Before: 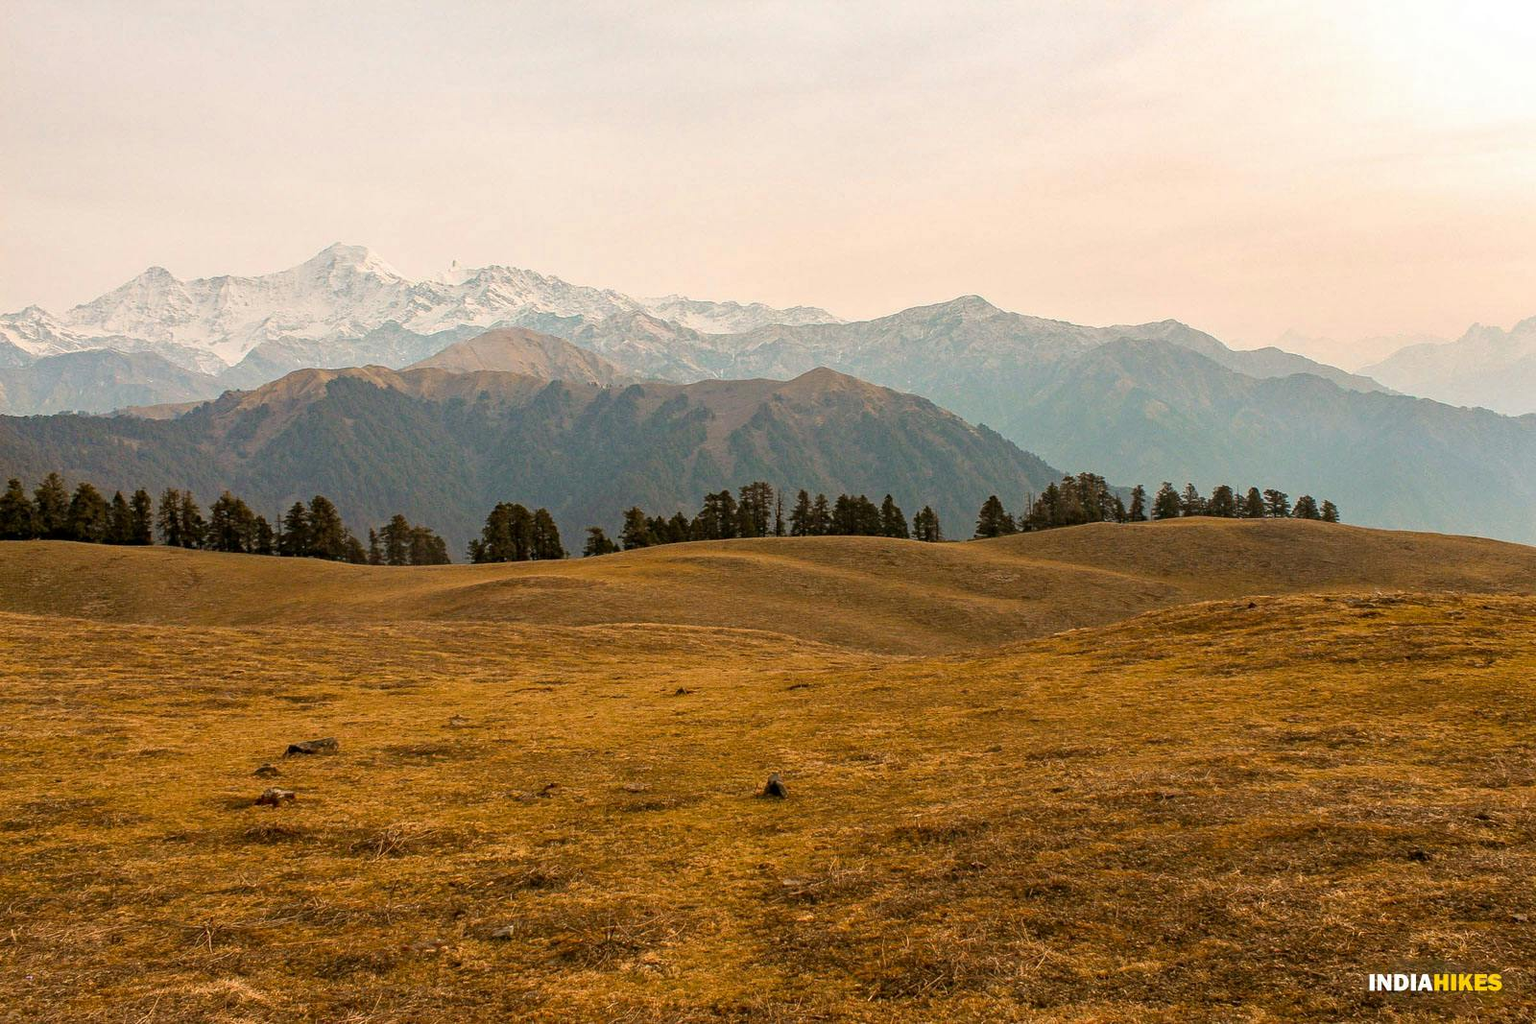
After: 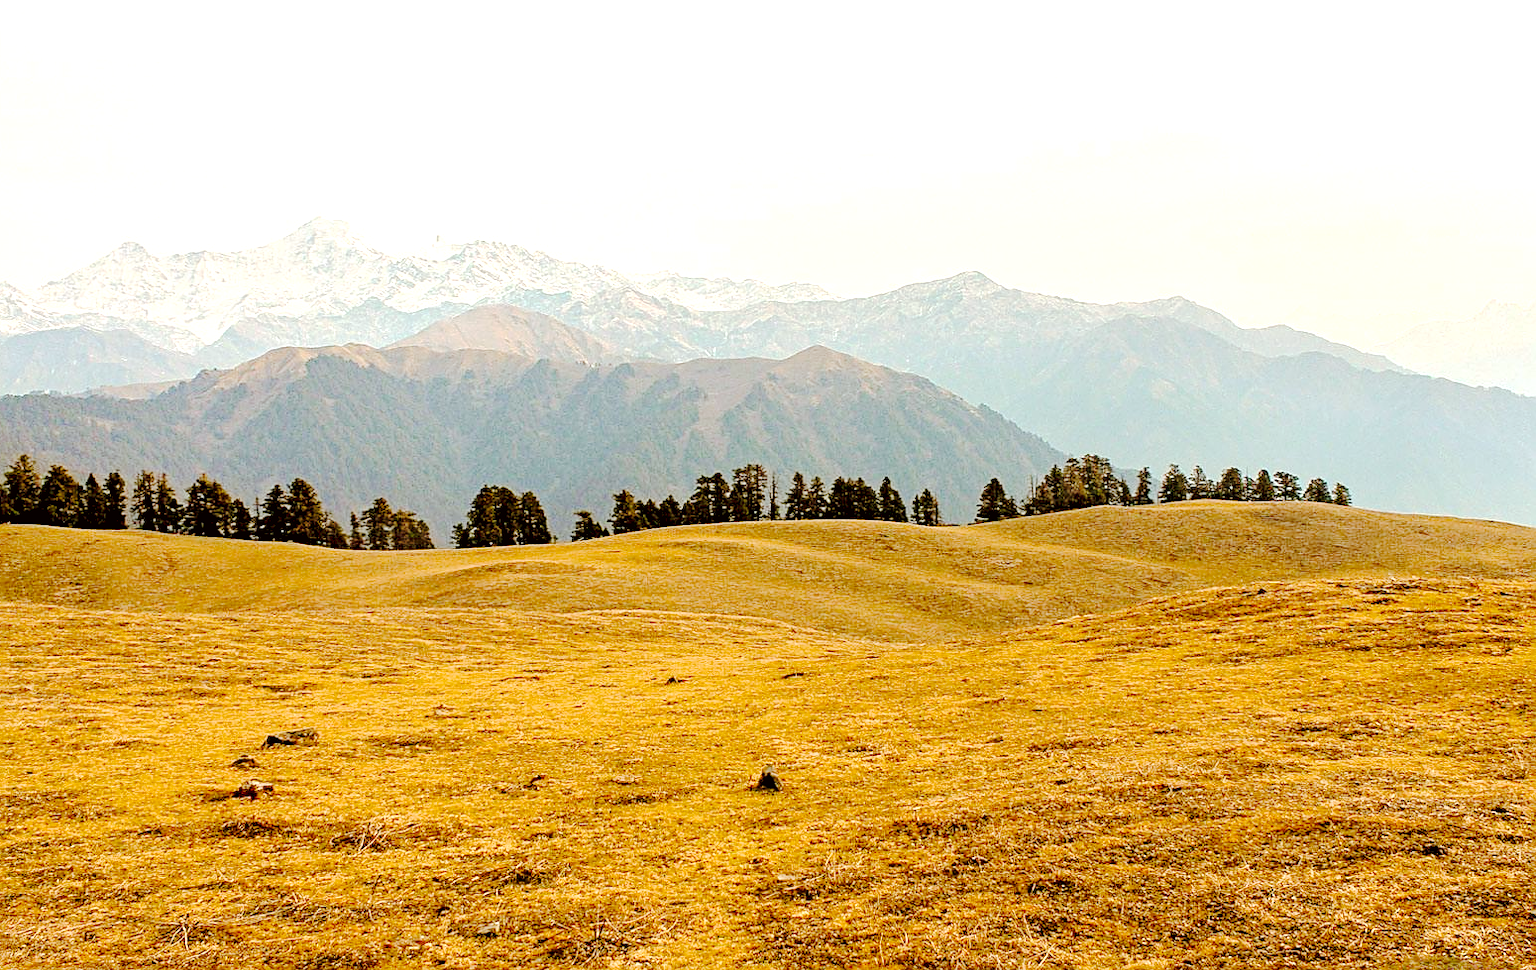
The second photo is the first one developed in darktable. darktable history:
exposure: black level correction 0.012, exposure 0.7 EV, compensate exposure bias true, compensate highlight preservation false
crop: left 1.964%, top 3.251%, right 1.122%, bottom 4.933%
contrast brightness saturation: brightness 0.15
color correction: highlights a* -2.73, highlights b* -2.09, shadows a* 2.41, shadows b* 2.73
sharpen: on, module defaults
tone curve: curves: ch0 [(0, 0) (0.003, 0.096) (0.011, 0.097) (0.025, 0.096) (0.044, 0.099) (0.069, 0.109) (0.1, 0.129) (0.136, 0.149) (0.177, 0.176) (0.224, 0.22) (0.277, 0.288) (0.335, 0.385) (0.399, 0.49) (0.468, 0.581) (0.543, 0.661) (0.623, 0.729) (0.709, 0.79) (0.801, 0.849) (0.898, 0.912) (1, 1)], preserve colors none
rgb levels: preserve colors max RGB
